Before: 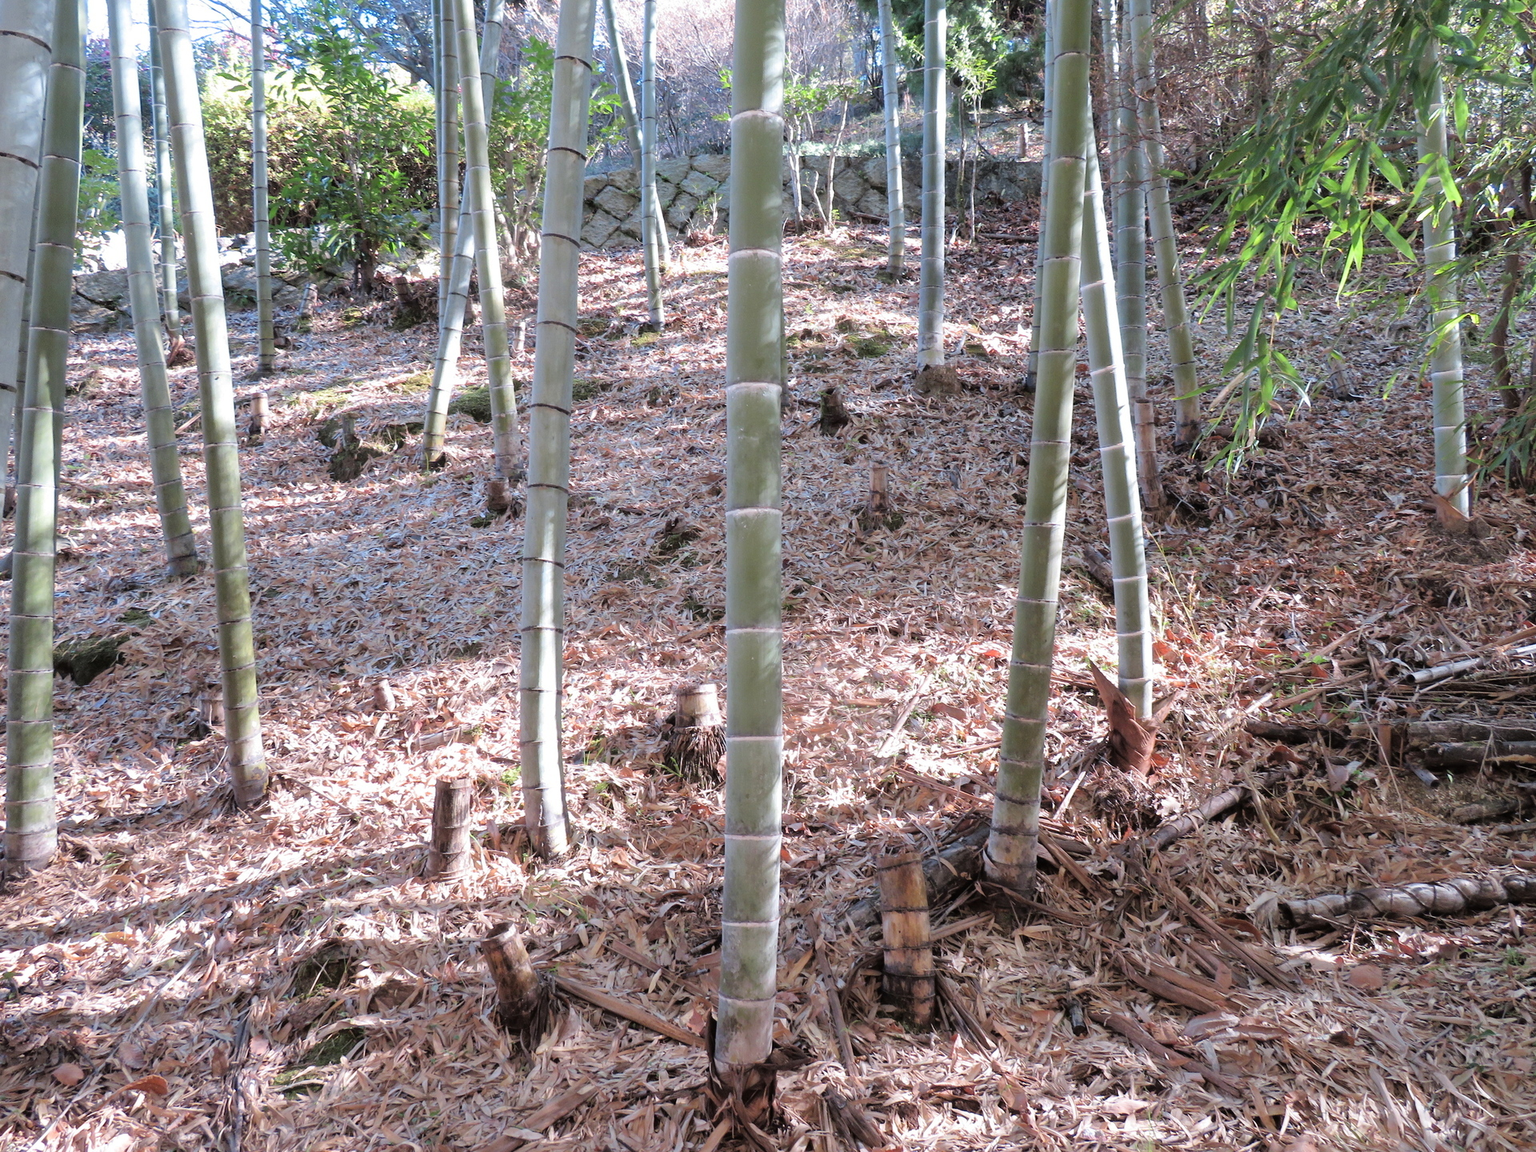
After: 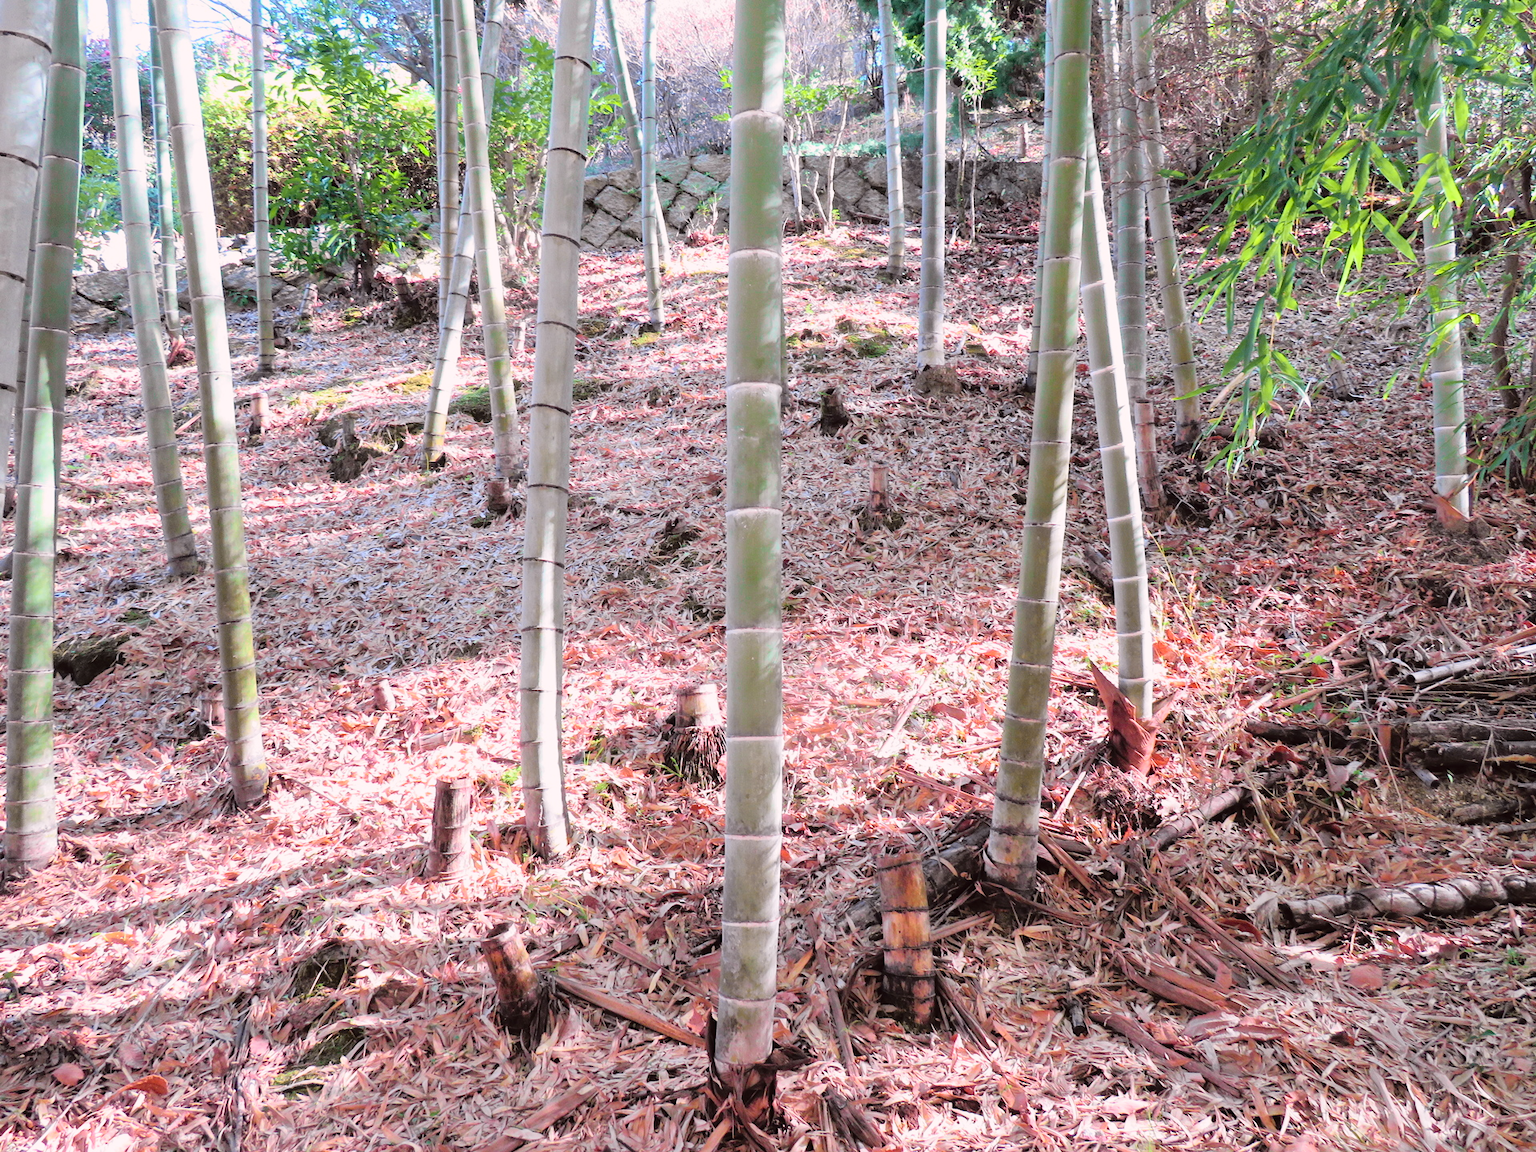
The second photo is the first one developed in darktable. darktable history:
tone curve: curves: ch0 [(0, 0.012) (0.144, 0.137) (0.326, 0.386) (0.489, 0.573) (0.656, 0.763) (0.849, 0.902) (1, 0.974)]; ch1 [(0, 0) (0.366, 0.367) (0.475, 0.453) (0.487, 0.501) (0.519, 0.527) (0.544, 0.579) (0.562, 0.619) (0.622, 0.694) (1, 1)]; ch2 [(0, 0) (0.333, 0.346) (0.375, 0.375) (0.424, 0.43) (0.476, 0.492) (0.502, 0.503) (0.533, 0.541) (0.572, 0.615) (0.605, 0.656) (0.641, 0.709) (1, 1)], color space Lab, independent channels, preserve colors none
